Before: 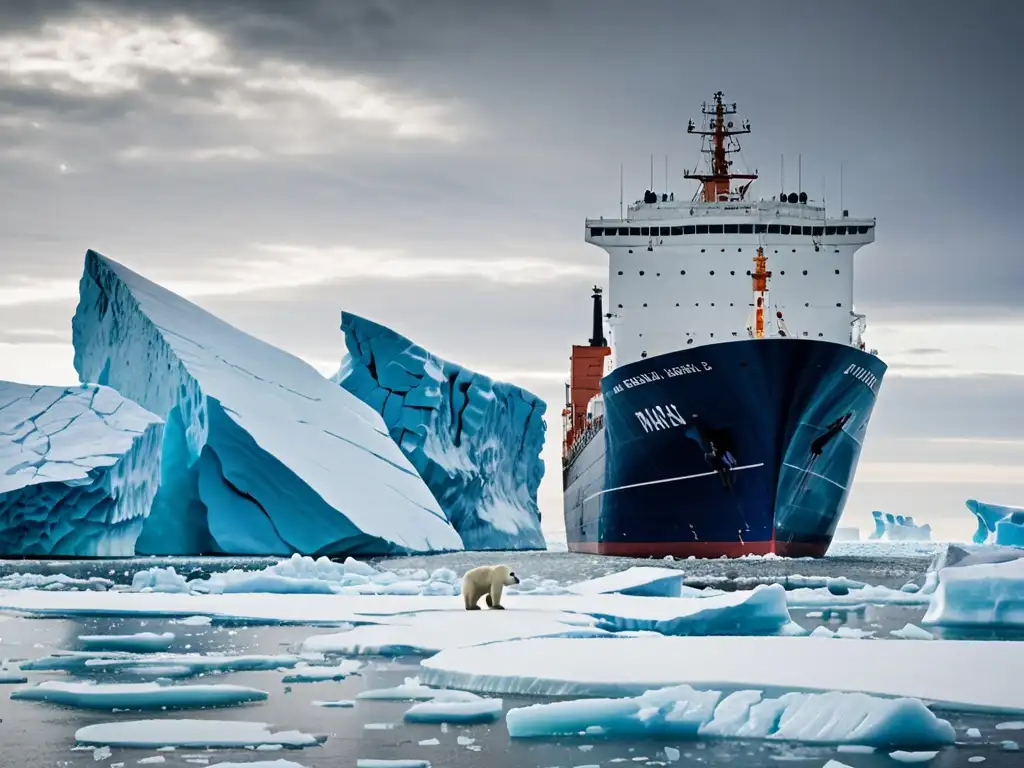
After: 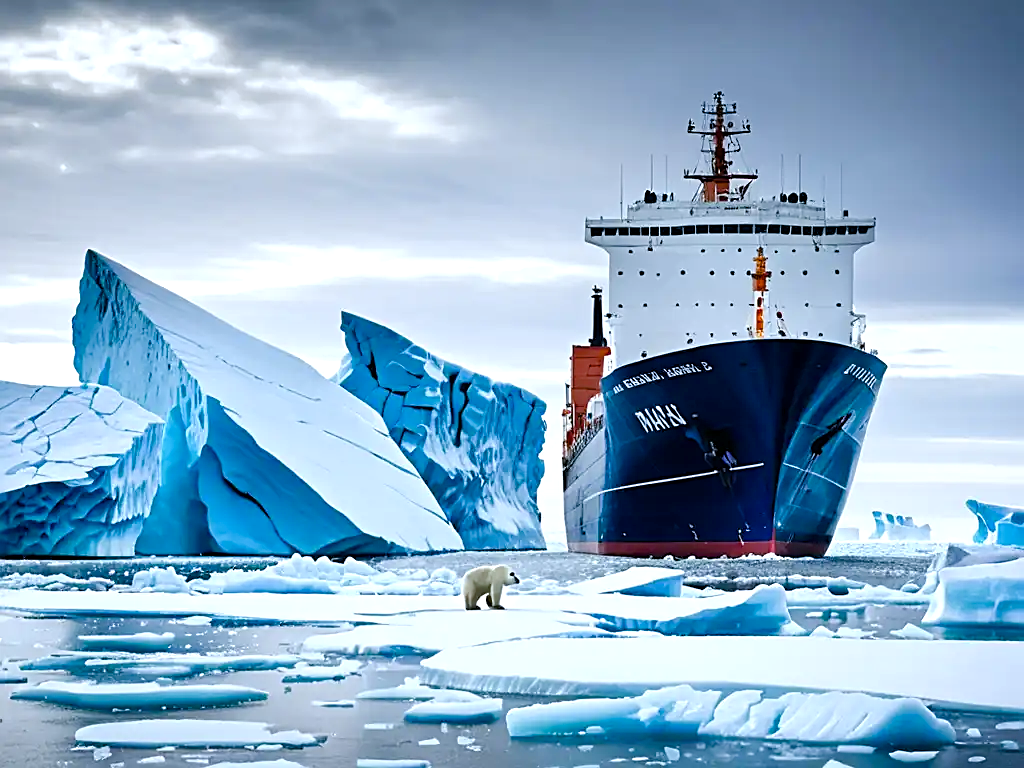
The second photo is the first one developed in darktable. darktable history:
sharpen: on, module defaults
color balance rgb: perceptual saturation grading › global saturation 20%, perceptual saturation grading › highlights -50%, perceptual saturation grading › shadows 30%, perceptual brilliance grading › global brilliance 10%, perceptual brilliance grading › shadows 15%
white balance: red 0.924, blue 1.095
